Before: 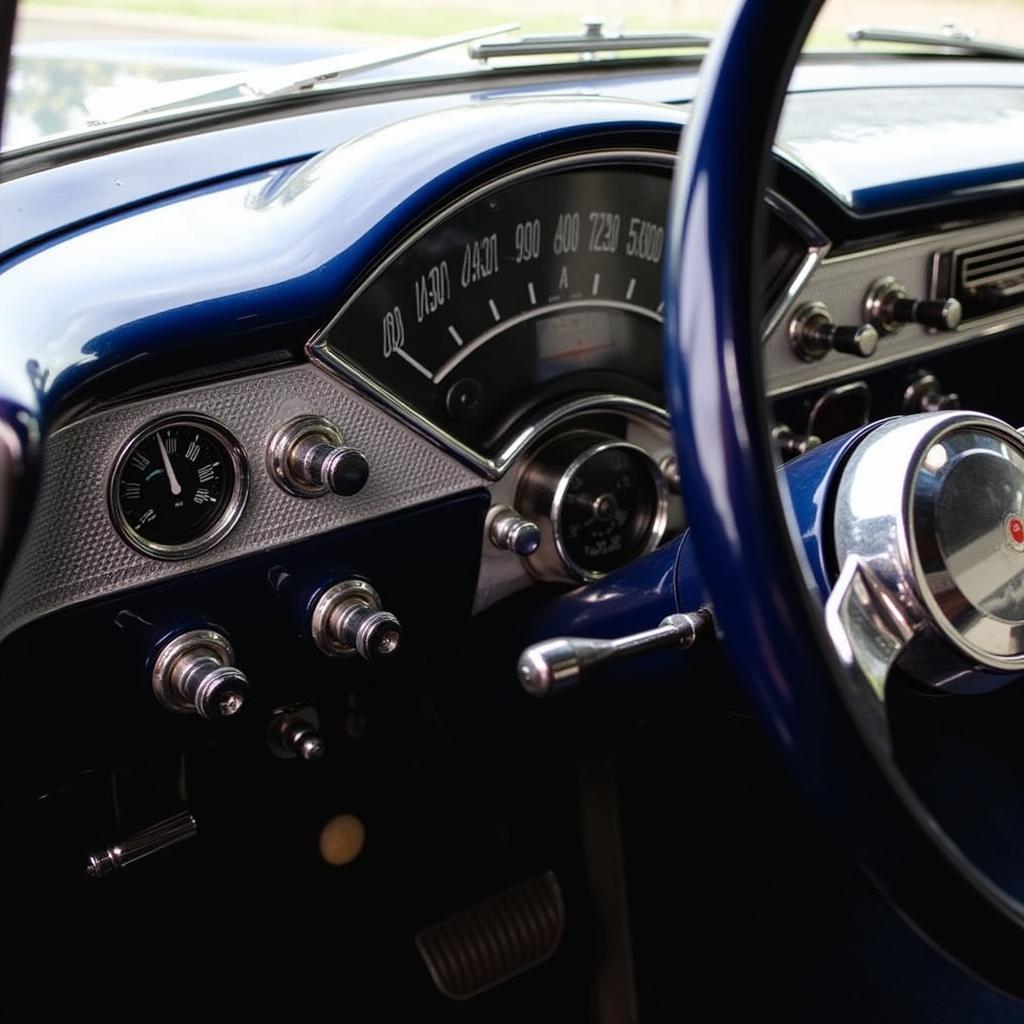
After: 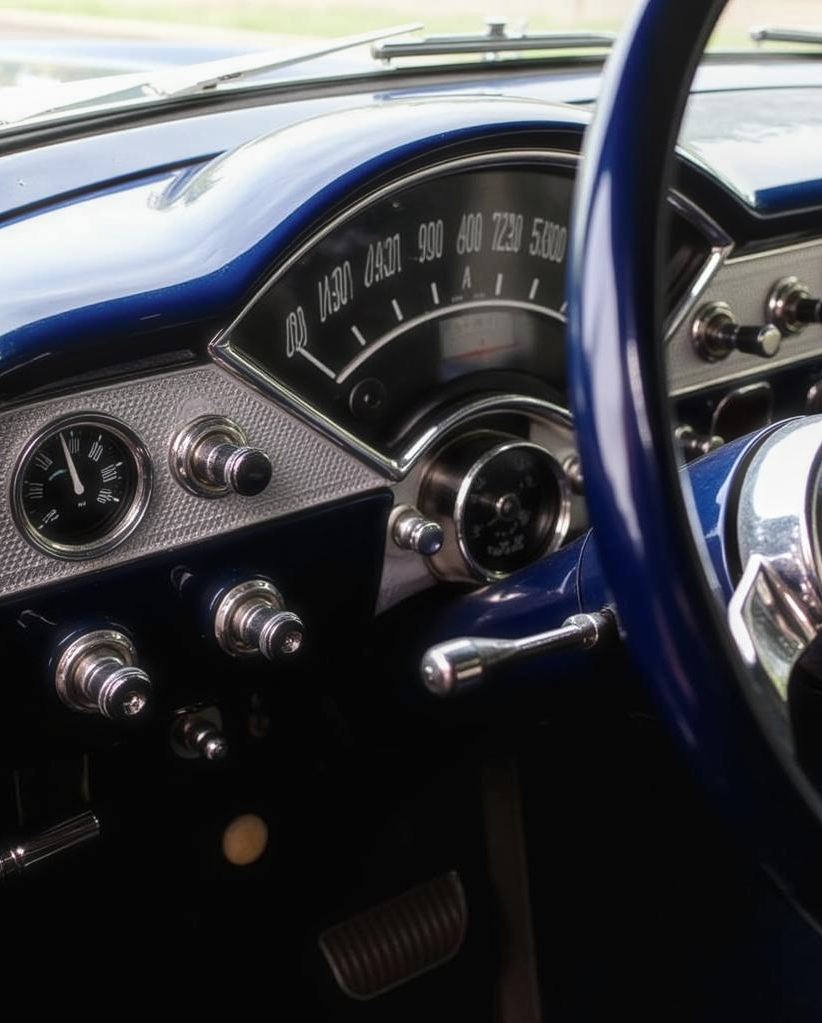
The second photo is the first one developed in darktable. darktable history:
local contrast: on, module defaults
haze removal: strength -0.108, adaptive false
crop and rotate: left 9.504%, right 10.153%
